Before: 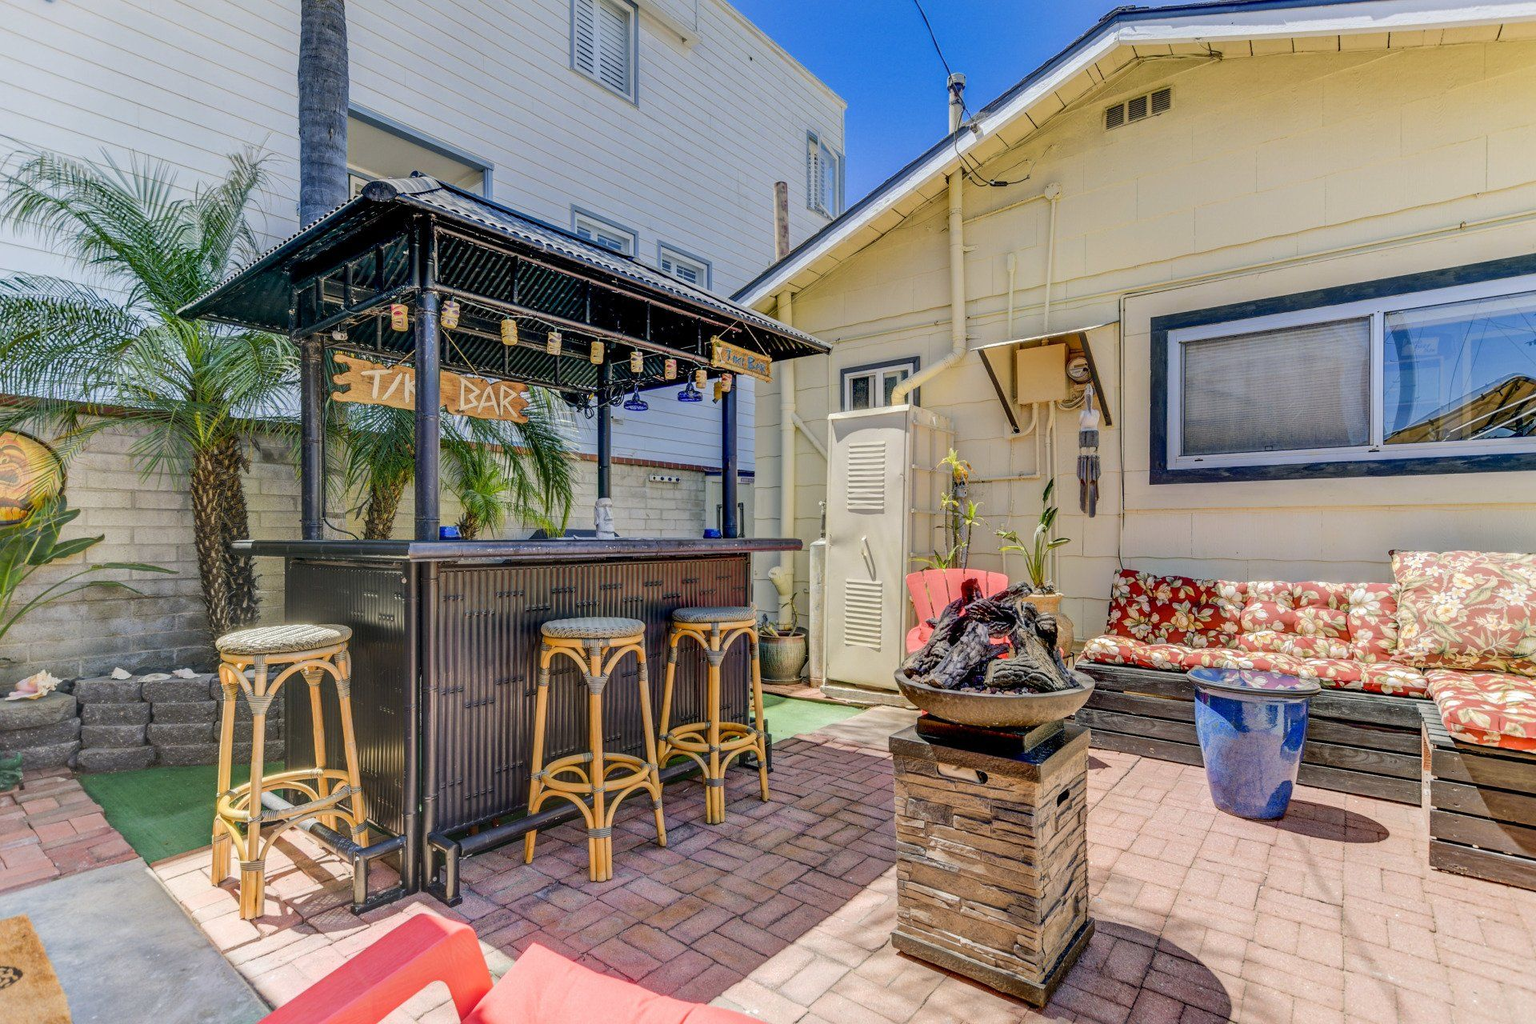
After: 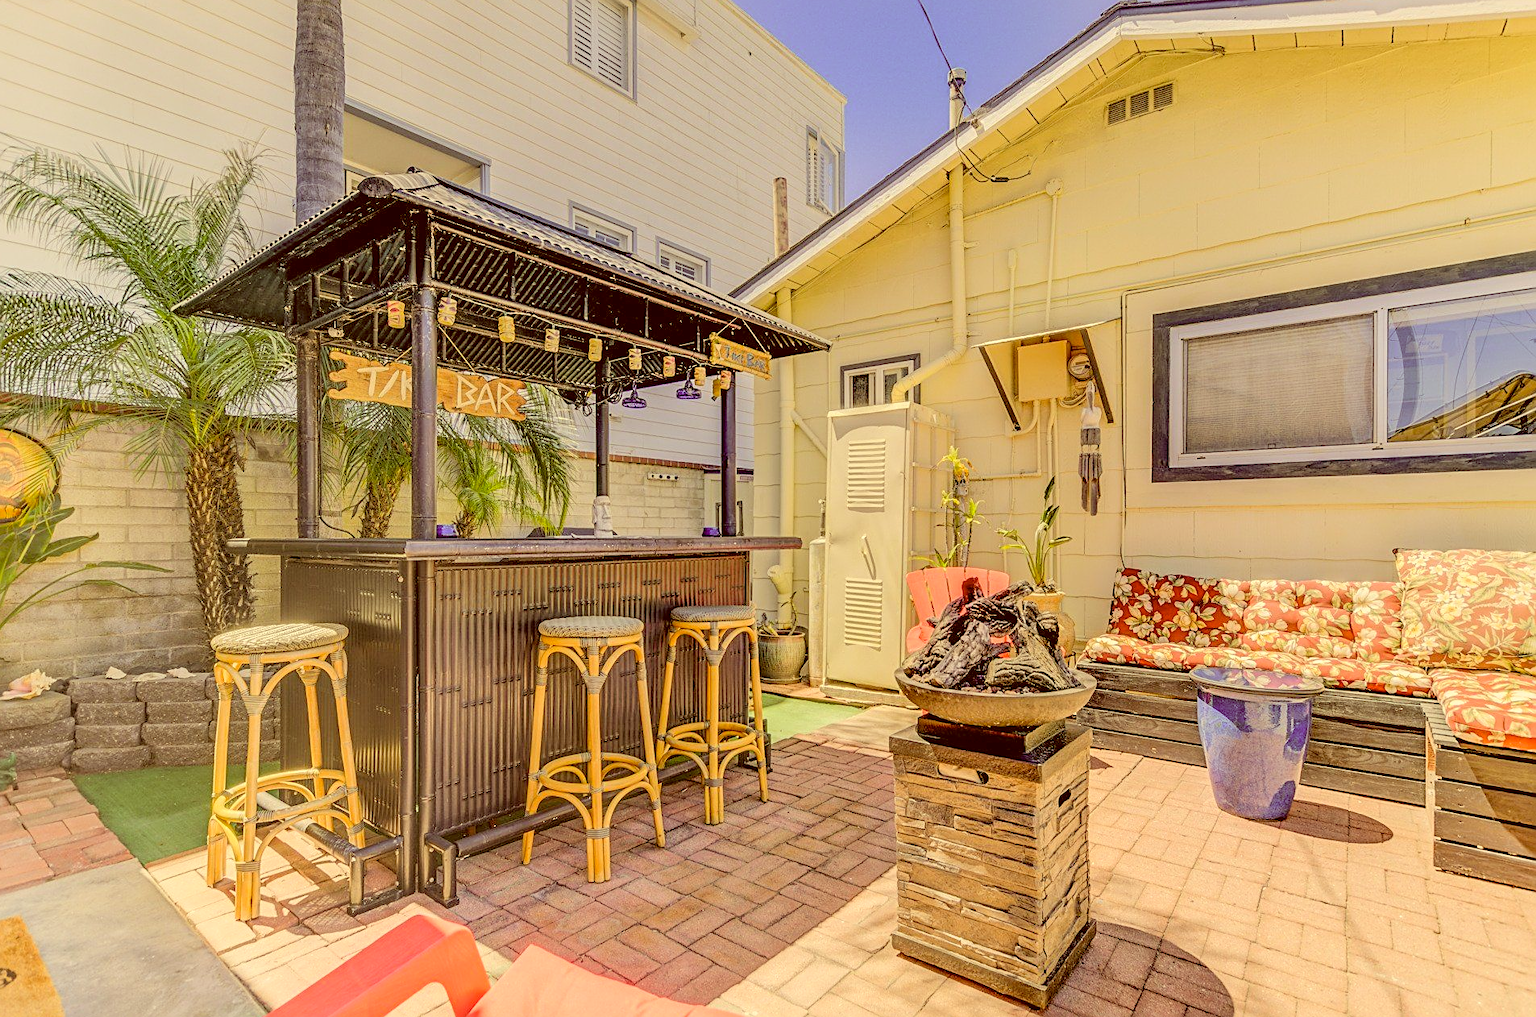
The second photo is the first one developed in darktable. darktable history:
sharpen: on, module defaults
contrast brightness saturation: brightness 0.283
color correction: highlights a* 1.21, highlights b* 24.58, shadows a* 15.91, shadows b* 24.79
exposure: exposure -0.145 EV, compensate highlight preservation false
crop: left 0.467%, top 0.547%, right 0.224%, bottom 0.736%
